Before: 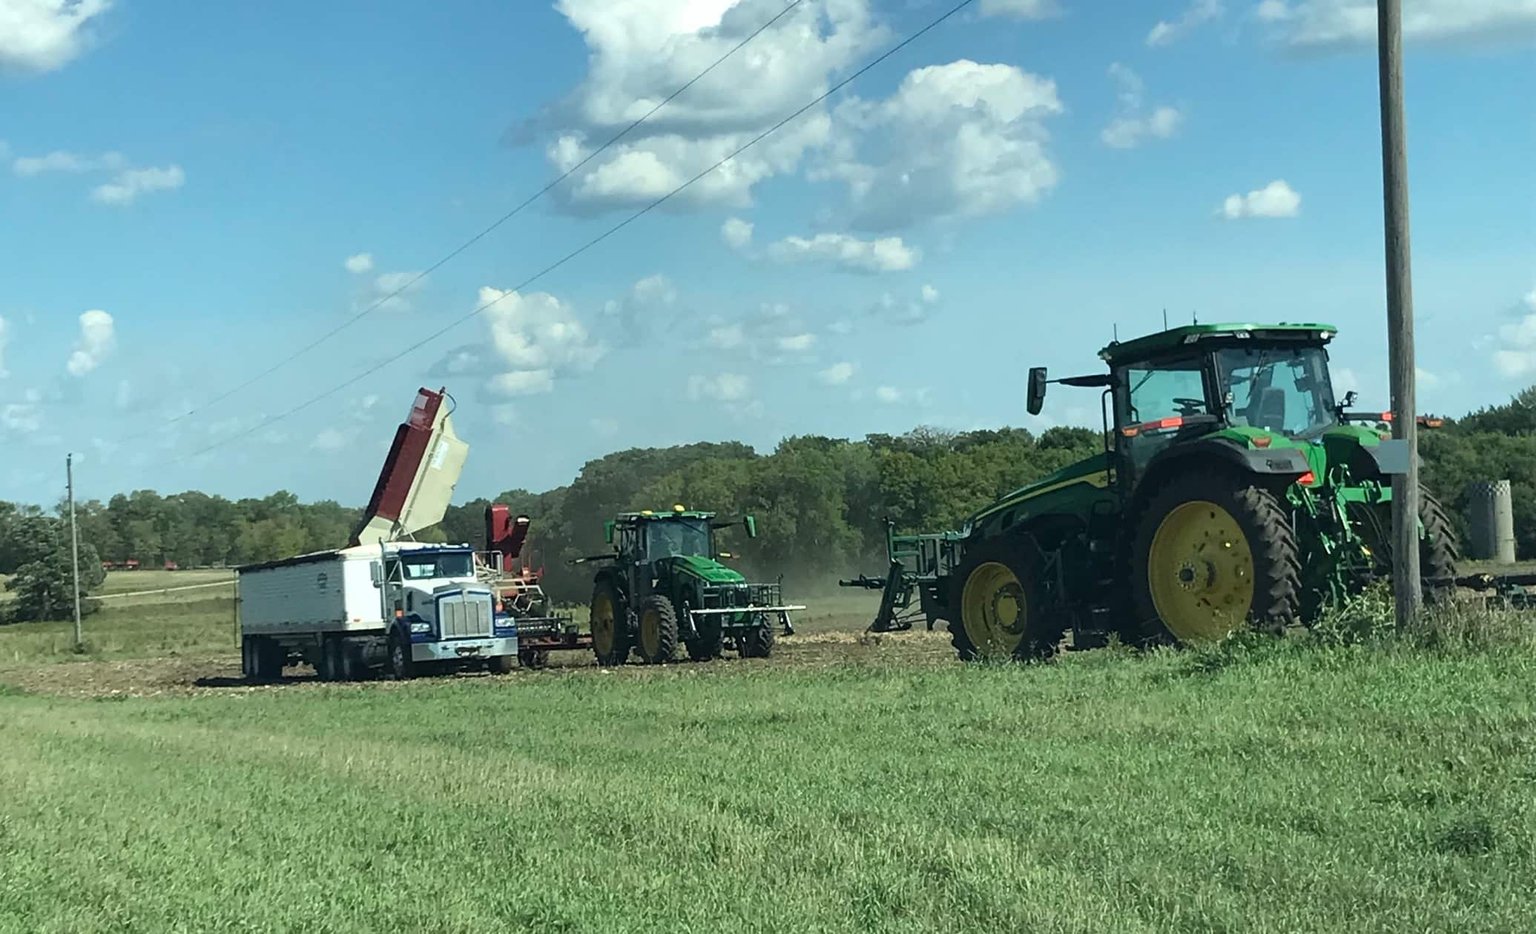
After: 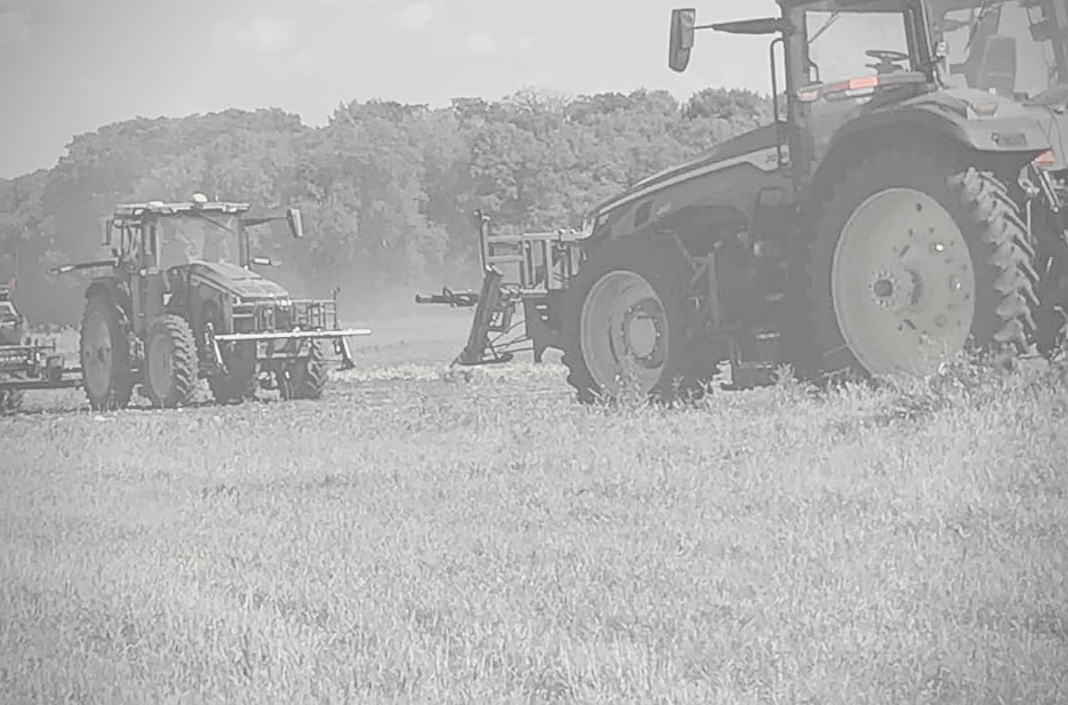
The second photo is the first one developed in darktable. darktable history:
sharpen: on, module defaults
local contrast: detail 109%
exposure: black level correction 0.001, compensate highlight preservation false
crop: left 34.621%, top 38.719%, right 13.798%, bottom 5.265%
contrast brightness saturation: contrast -0.333, brightness 0.766, saturation -0.776
vignetting: fall-off radius 45.19%
color zones: curves: ch1 [(0, 0.831) (0.08, 0.771) (0.157, 0.268) (0.241, 0.207) (0.562, -0.005) (0.714, -0.013) (0.876, 0.01) (1, 0.831)]
